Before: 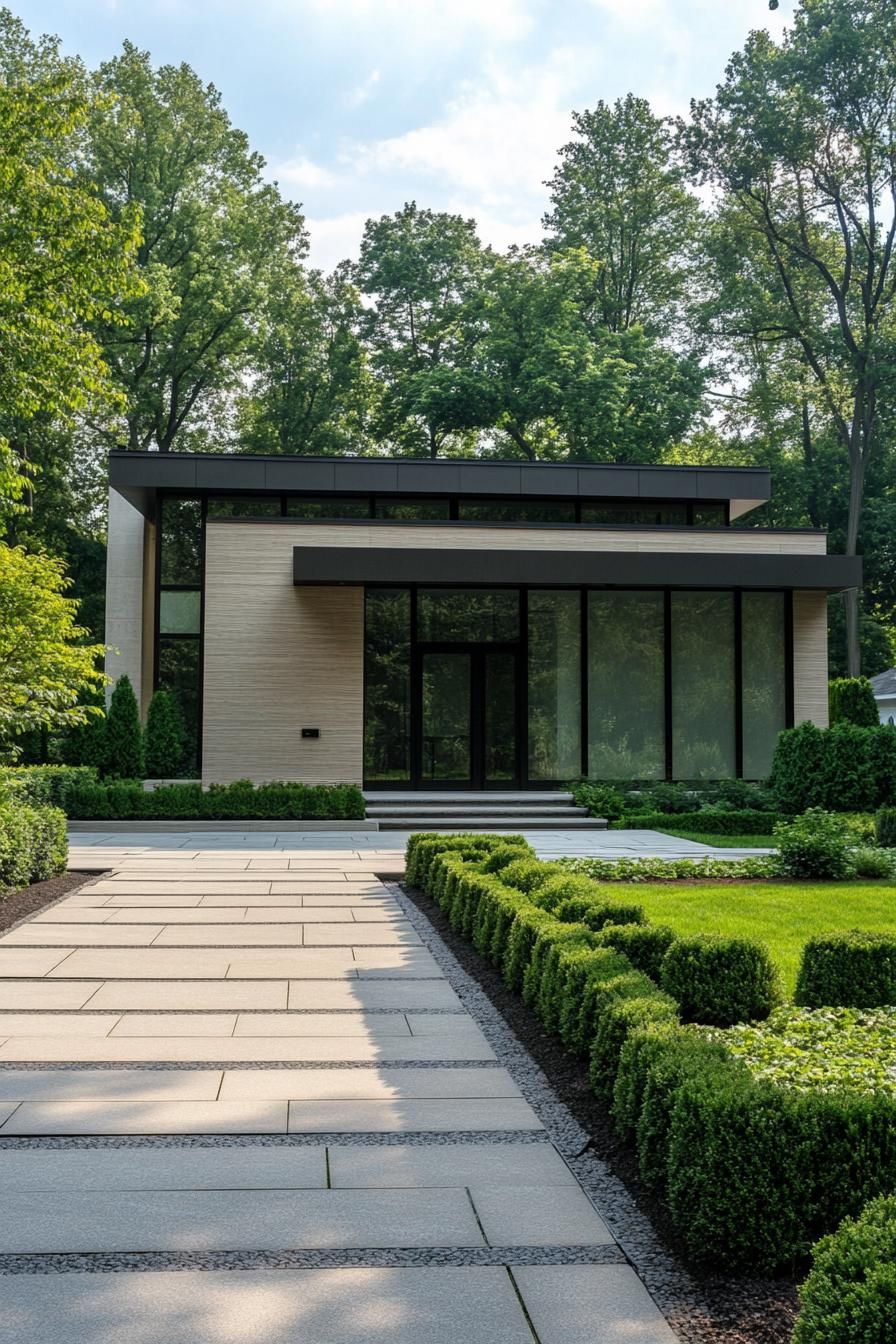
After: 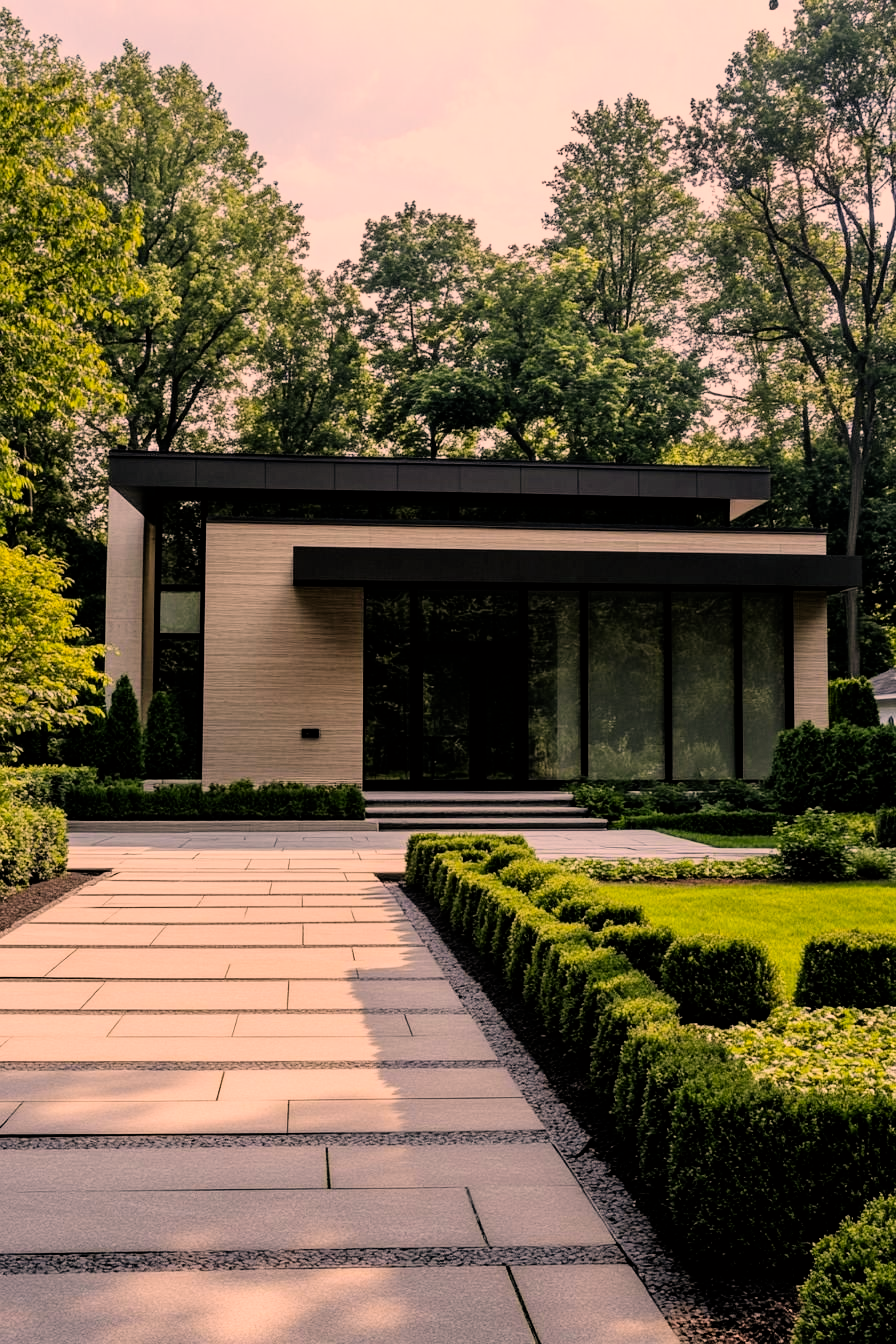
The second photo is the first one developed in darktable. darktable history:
filmic rgb: black relative exposure -5.09 EV, white relative exposure 3.52 EV, threshold 5.95 EV, hardness 3.18, contrast 1.3, highlights saturation mix -49.74%, enable highlight reconstruction true
color correction: highlights a* 21.28, highlights b* 19.91
